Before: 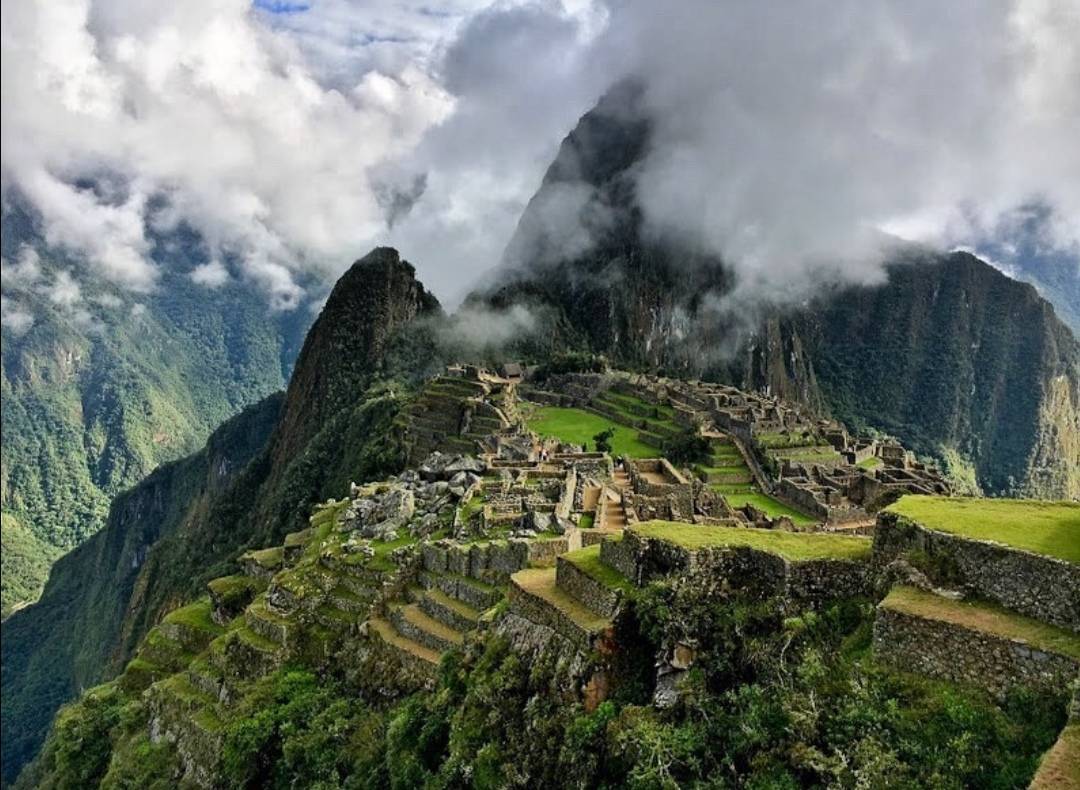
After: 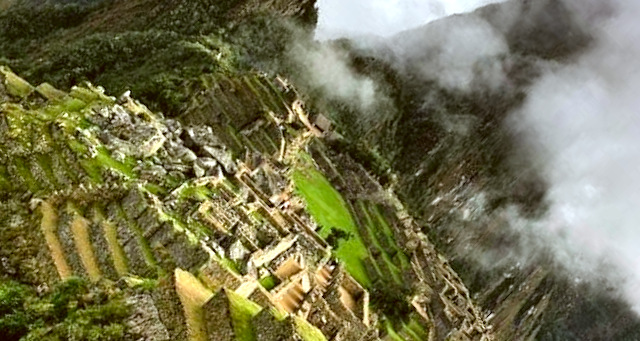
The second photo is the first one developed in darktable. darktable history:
crop and rotate: angle -44.51°, top 16.149%, right 0.836%, bottom 11.644%
exposure: exposure 0.913 EV, compensate highlight preservation false
color correction: highlights a* -0.337, highlights b* 0.162, shadows a* 4.53, shadows b* 20.65
